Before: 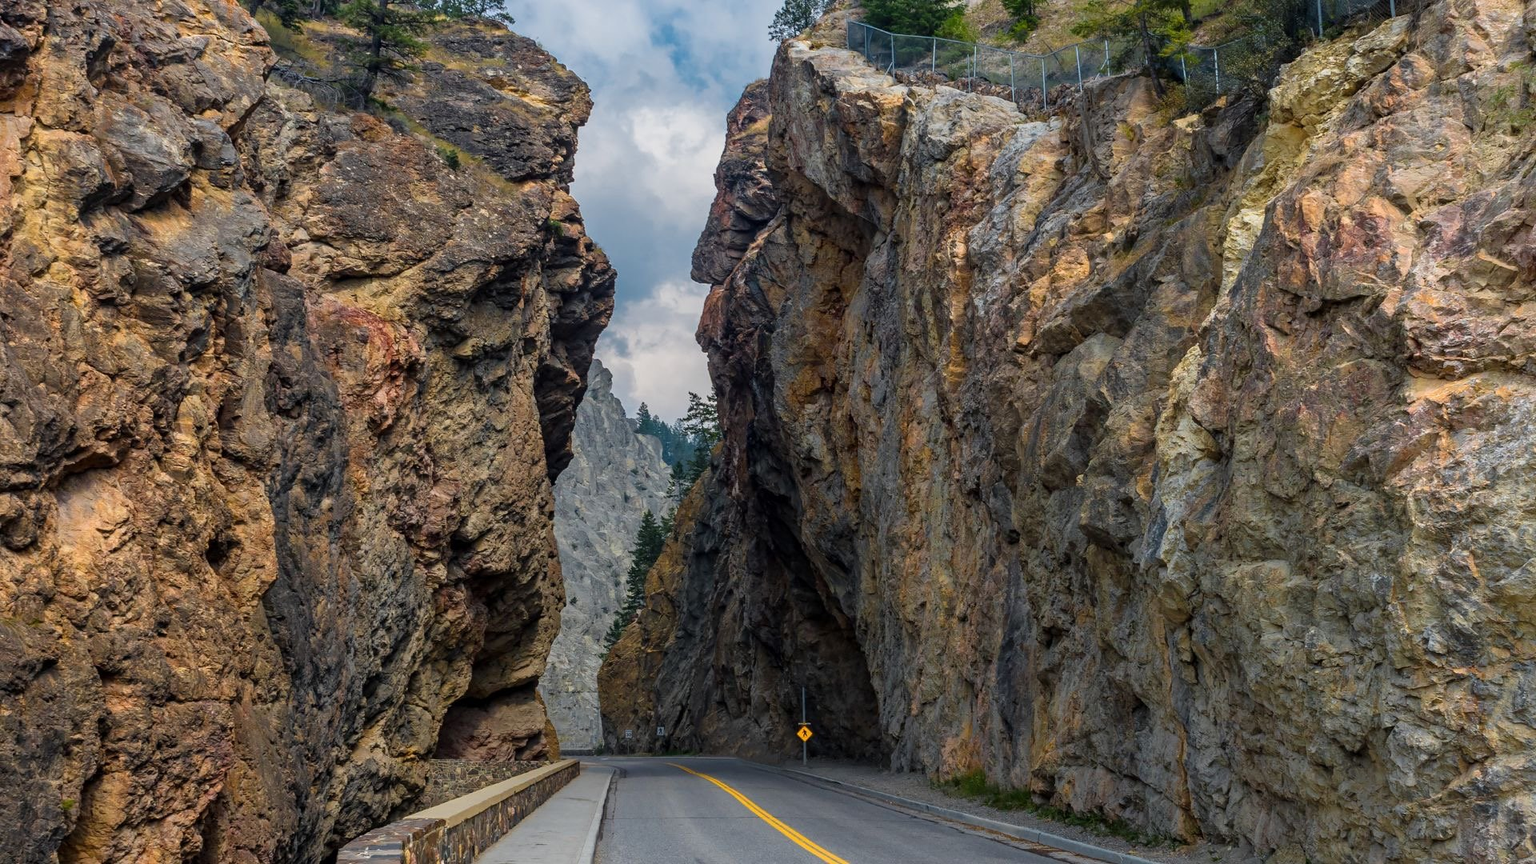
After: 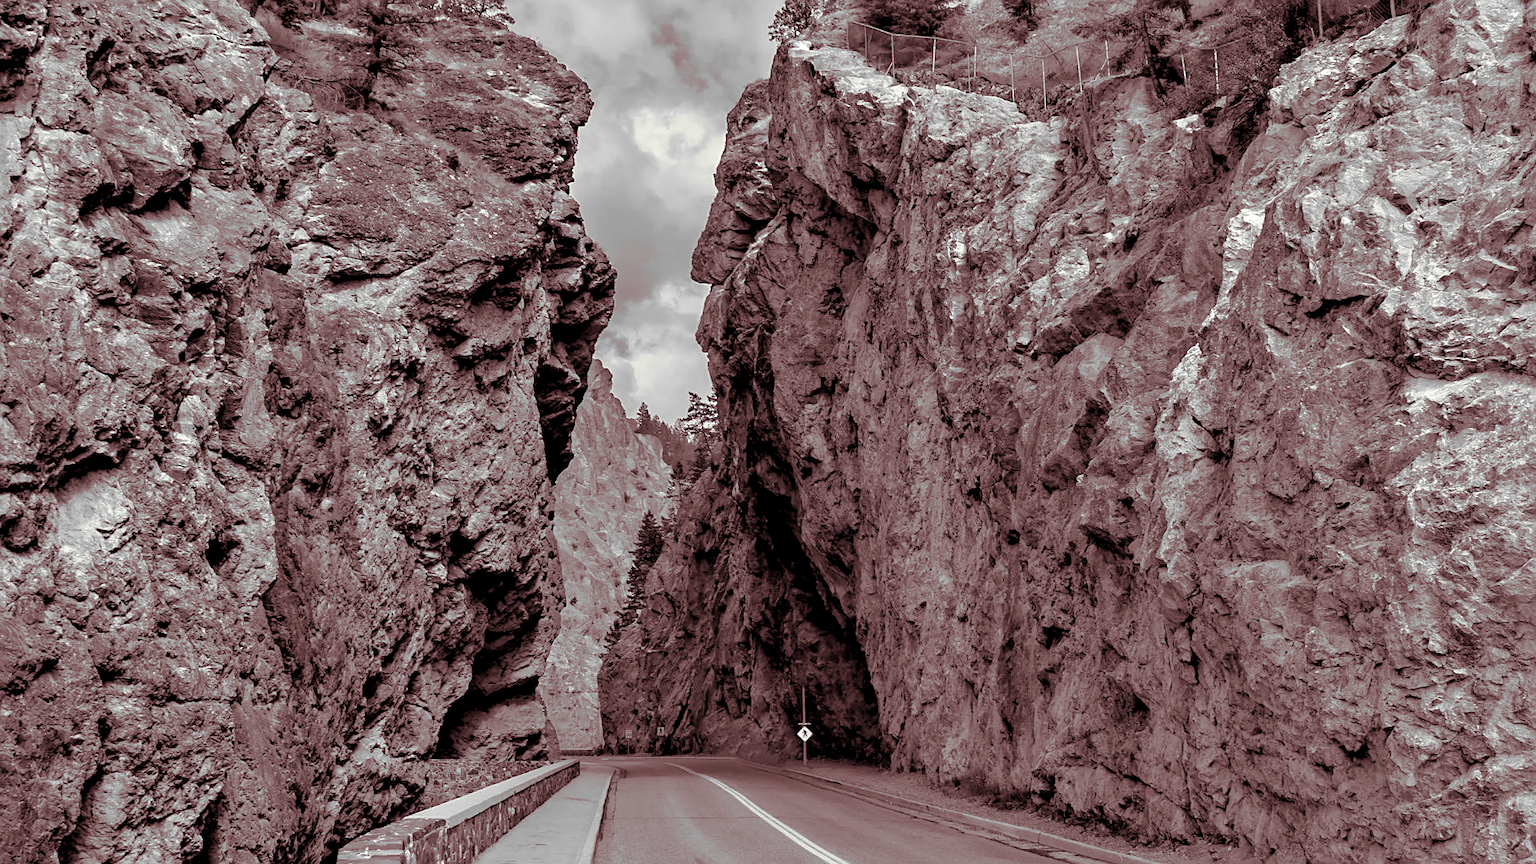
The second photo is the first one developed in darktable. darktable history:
monochrome: a 32, b 64, size 2.3
tone curve: curves: ch0 [(0, 0) (0.004, 0.008) (0.077, 0.156) (0.169, 0.29) (0.774, 0.774) (1, 1)], color space Lab, linked channels, preserve colors none
split-toning: on, module defaults | blend: blend mode overlay, opacity 85%; mask: uniform (no mask)
sharpen: on, module defaults
contrast equalizer: y [[0.513, 0.565, 0.608, 0.562, 0.512, 0.5], [0.5 ×6], [0.5, 0.5, 0.5, 0.528, 0.598, 0.658], [0 ×6], [0 ×6]]
